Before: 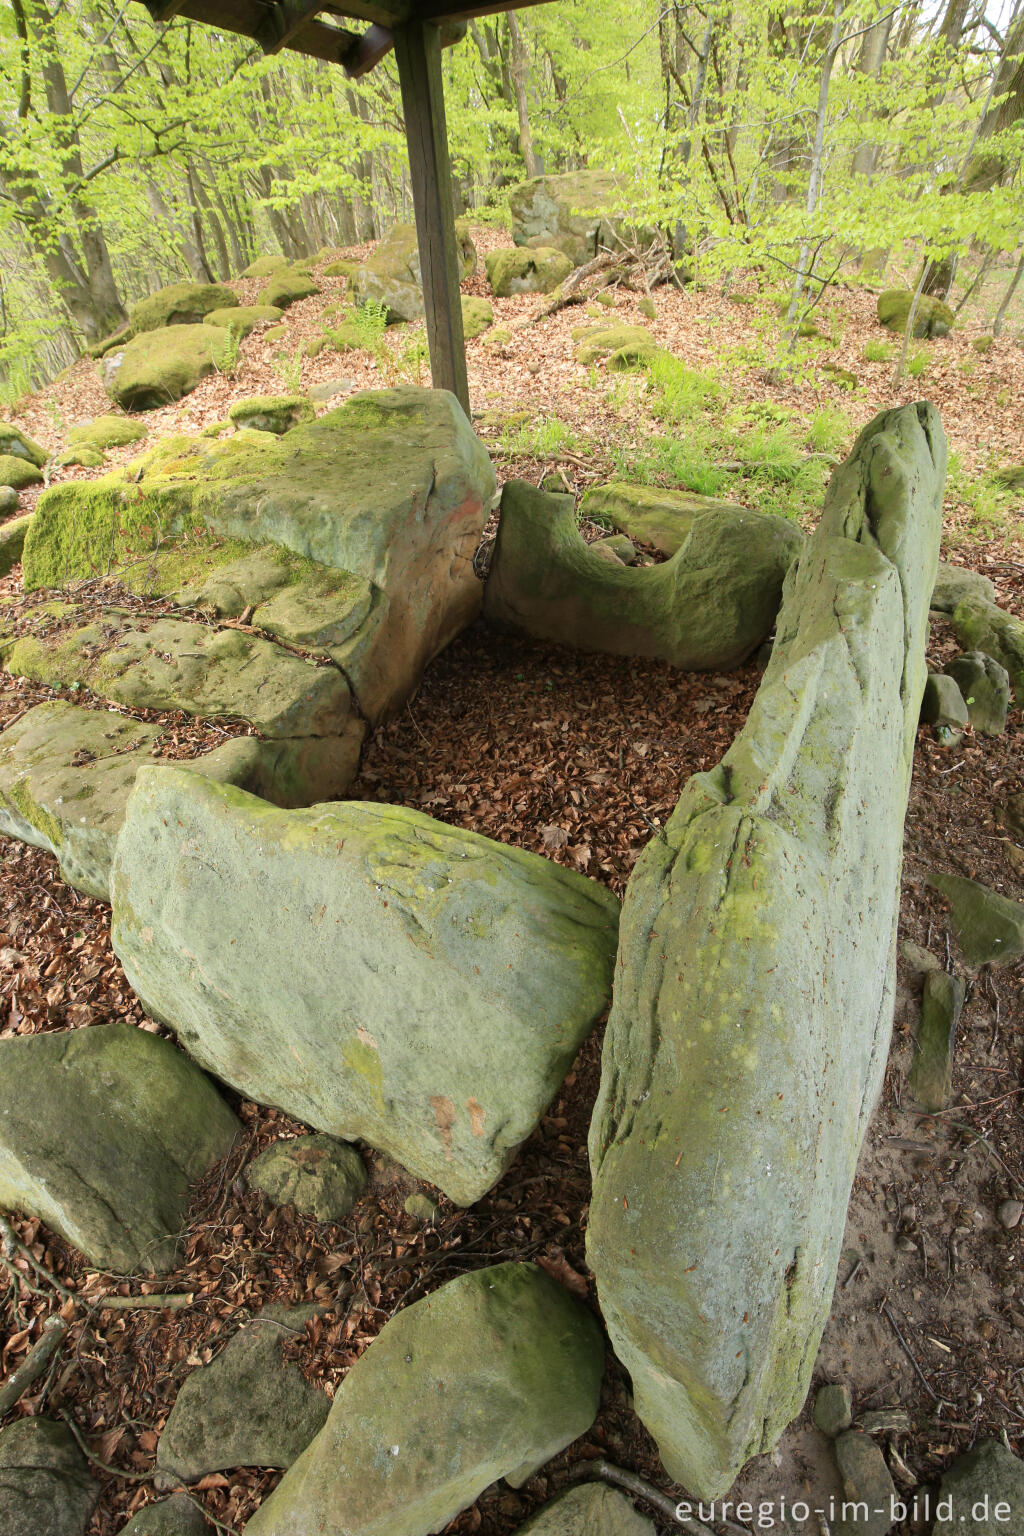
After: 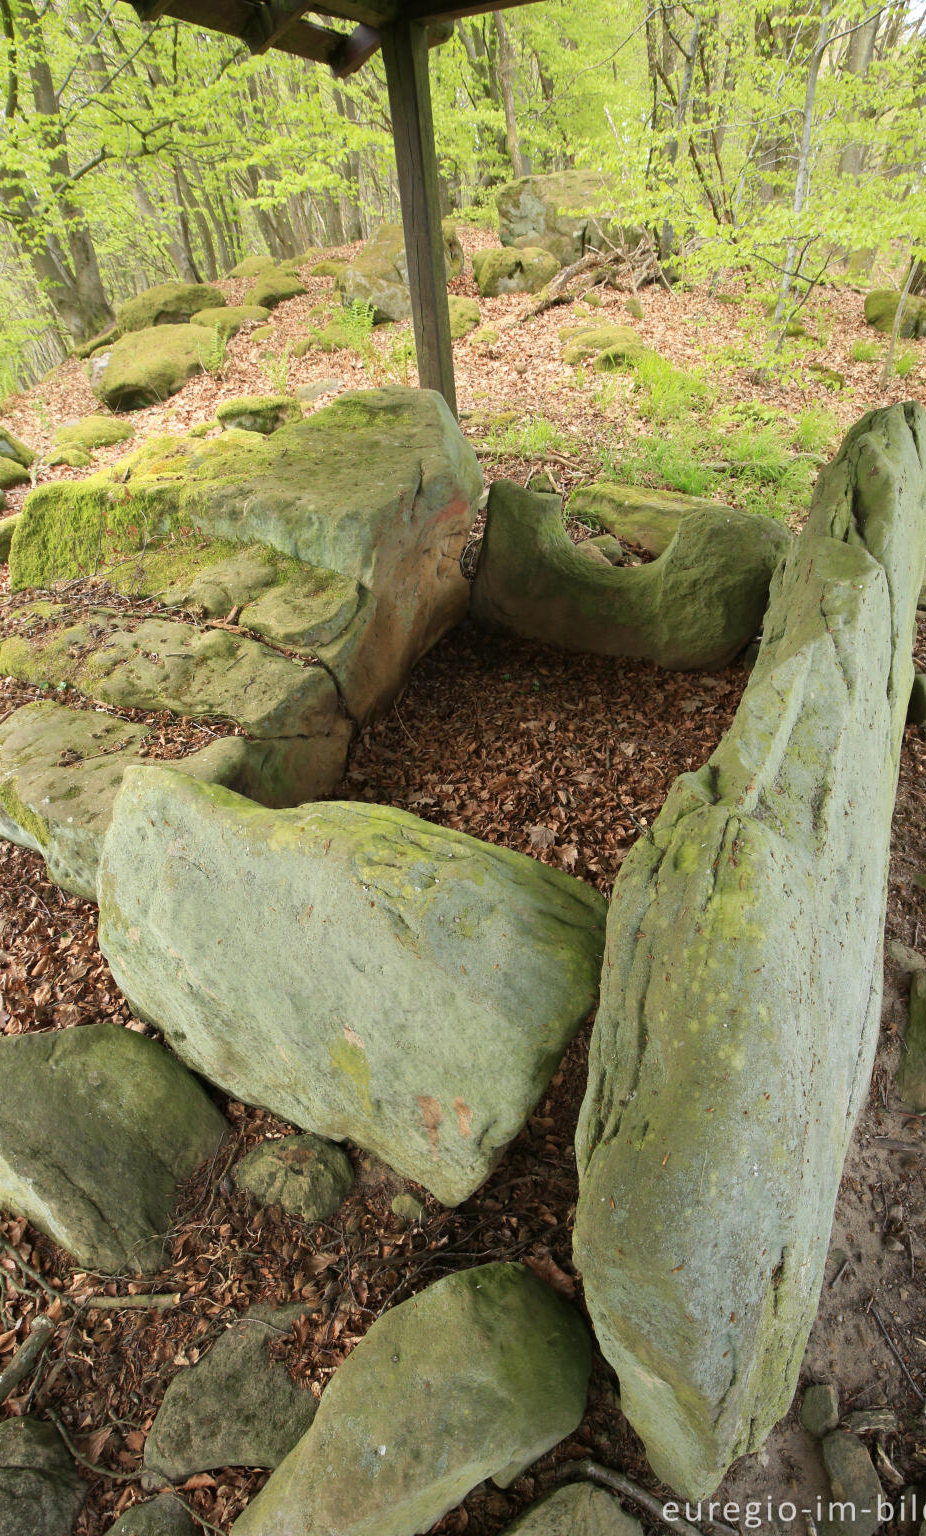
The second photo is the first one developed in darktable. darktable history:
crop and rotate: left 1.314%, right 8.195%
